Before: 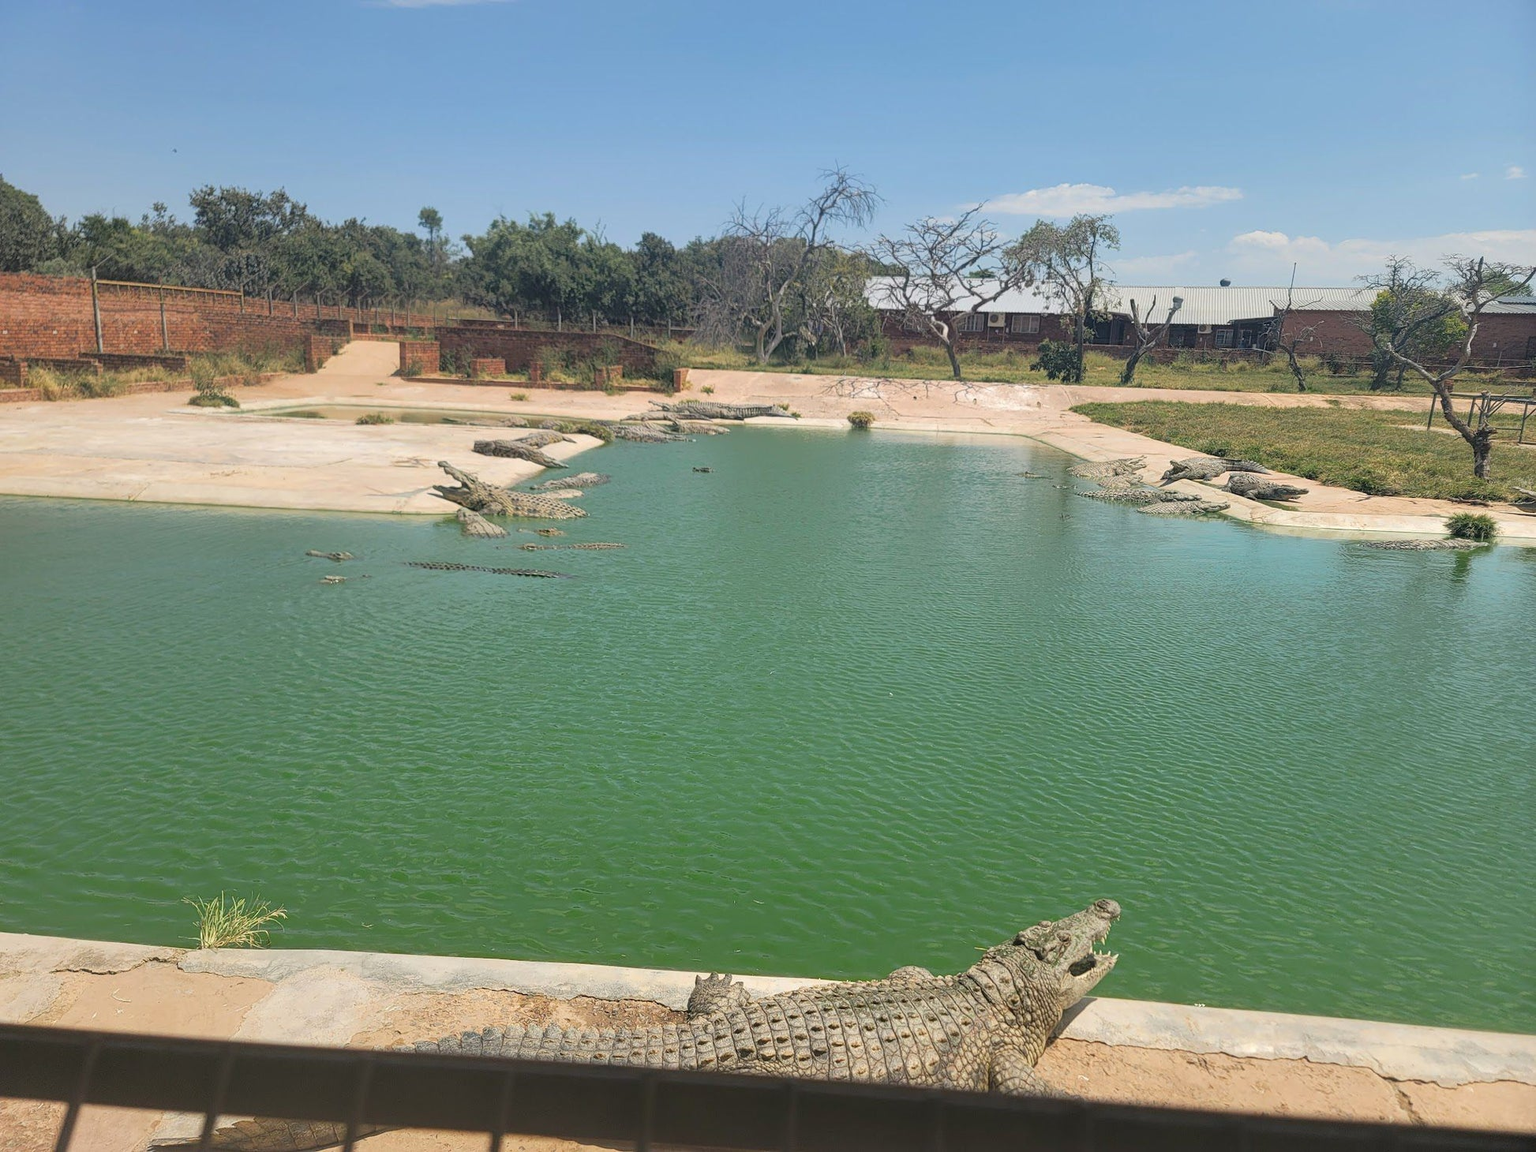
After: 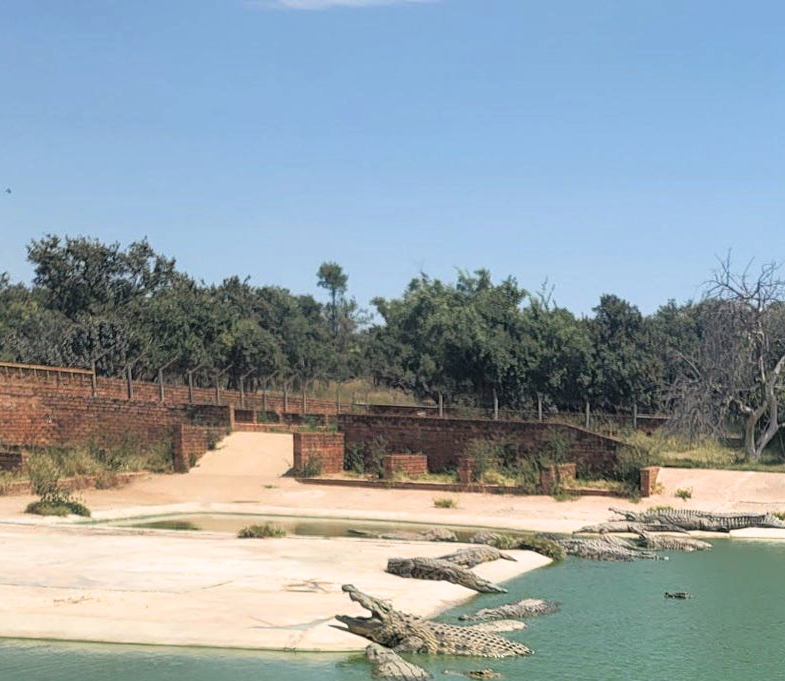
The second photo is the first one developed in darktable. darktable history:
crop and rotate: left 10.989%, top 0.053%, right 48.621%, bottom 53.259%
filmic rgb: black relative exposure -7.99 EV, white relative exposure 2.33 EV, hardness 6.66
